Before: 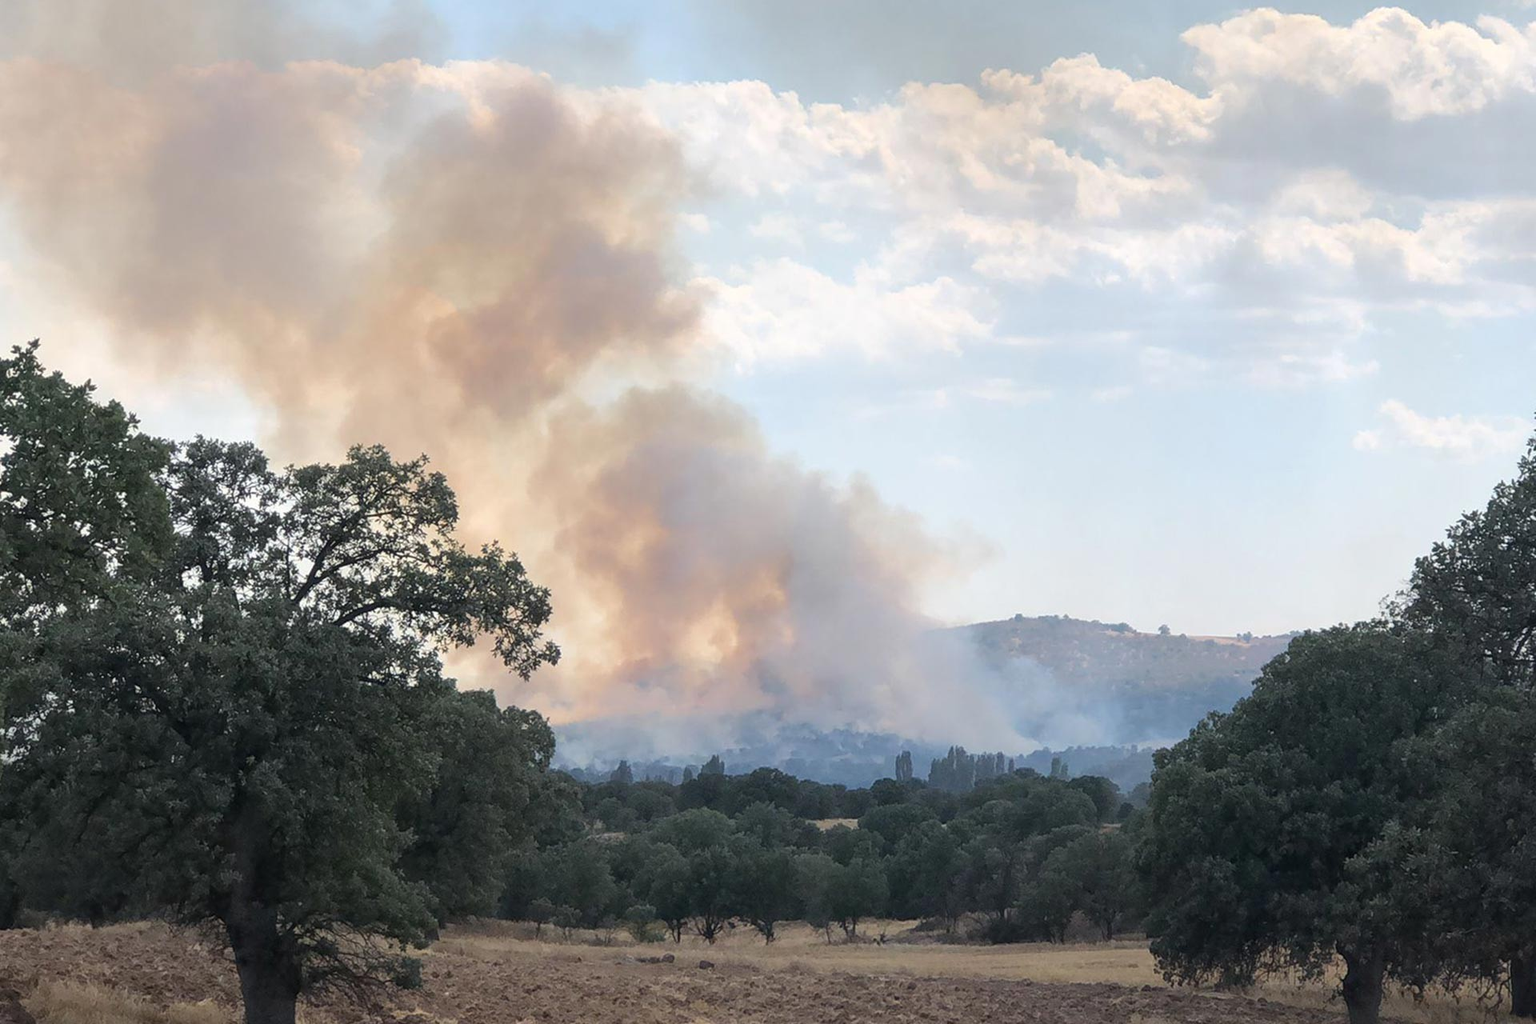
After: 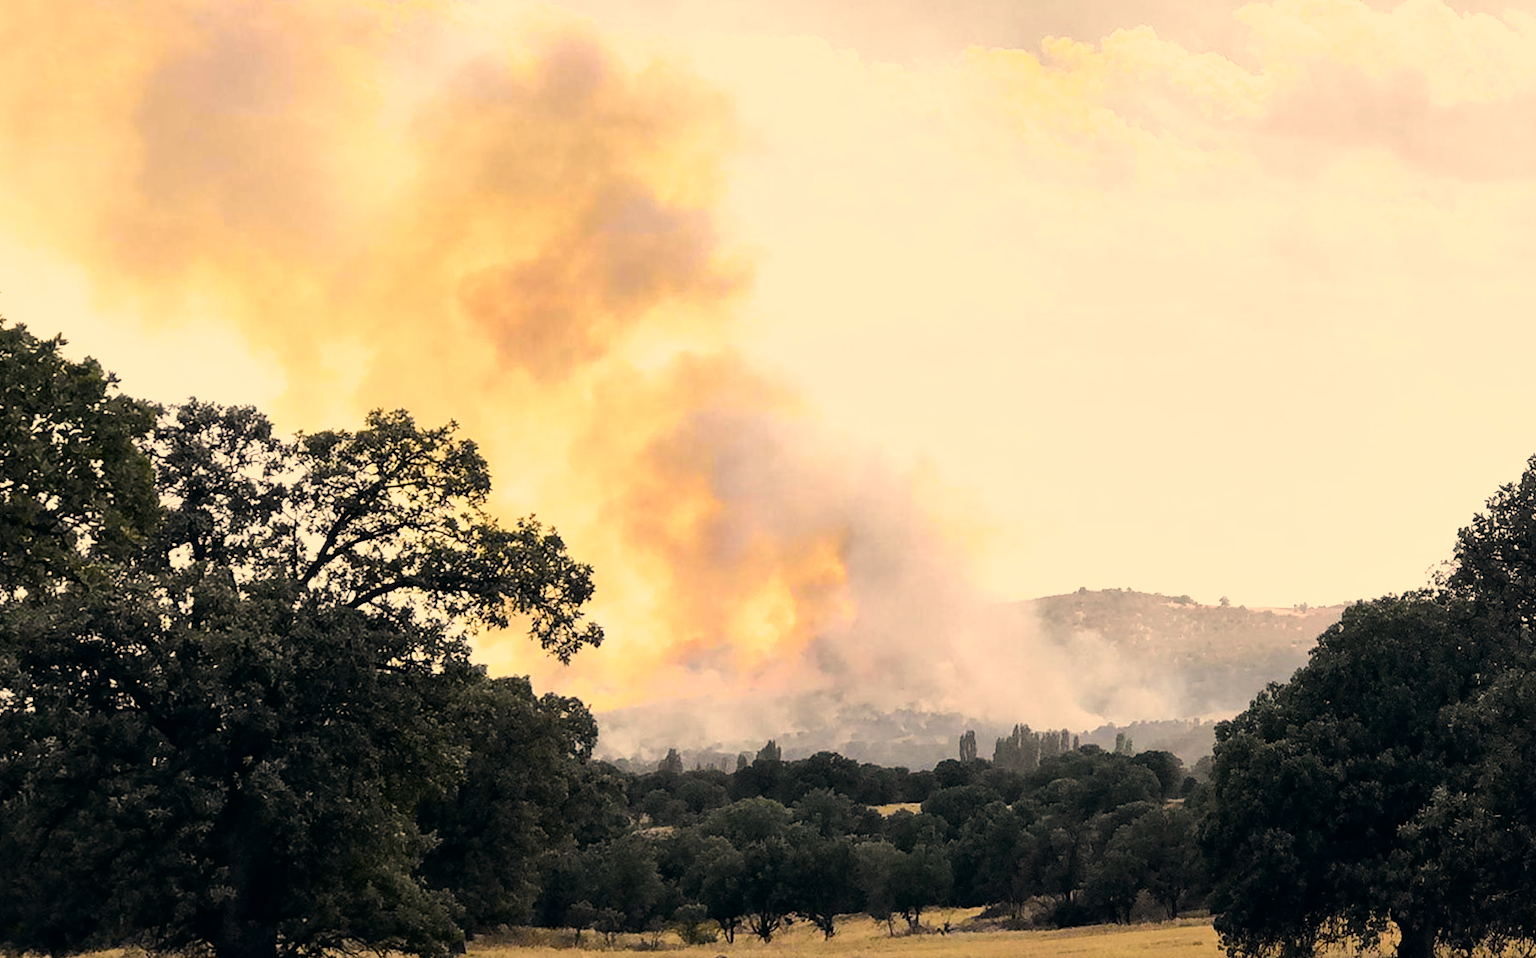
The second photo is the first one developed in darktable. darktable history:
rotate and perspective: rotation -0.013°, lens shift (vertical) -0.027, lens shift (horizontal) 0.178, crop left 0.016, crop right 0.989, crop top 0.082, crop bottom 0.918
shadows and highlights: shadows 32, highlights -32, soften with gaussian
filmic rgb: white relative exposure 2.2 EV, hardness 6.97
color correction: highlights a* 15, highlights b* 31.55
tone curve: curves: ch0 [(0, 0) (0.035, 0.017) (0.131, 0.108) (0.279, 0.279) (0.476, 0.554) (0.617, 0.693) (0.704, 0.77) (0.801, 0.854) (0.895, 0.927) (1, 0.976)]; ch1 [(0, 0) (0.318, 0.278) (0.444, 0.427) (0.493, 0.488) (0.504, 0.497) (0.537, 0.538) (0.594, 0.616) (0.746, 0.764) (1, 1)]; ch2 [(0, 0) (0.316, 0.292) (0.381, 0.37) (0.423, 0.448) (0.476, 0.482) (0.502, 0.495) (0.529, 0.547) (0.583, 0.608) (0.639, 0.657) (0.7, 0.7) (0.861, 0.808) (1, 0.951)], color space Lab, independent channels, preserve colors none
crop and rotate: left 2.536%, right 1.107%, bottom 2.246%
